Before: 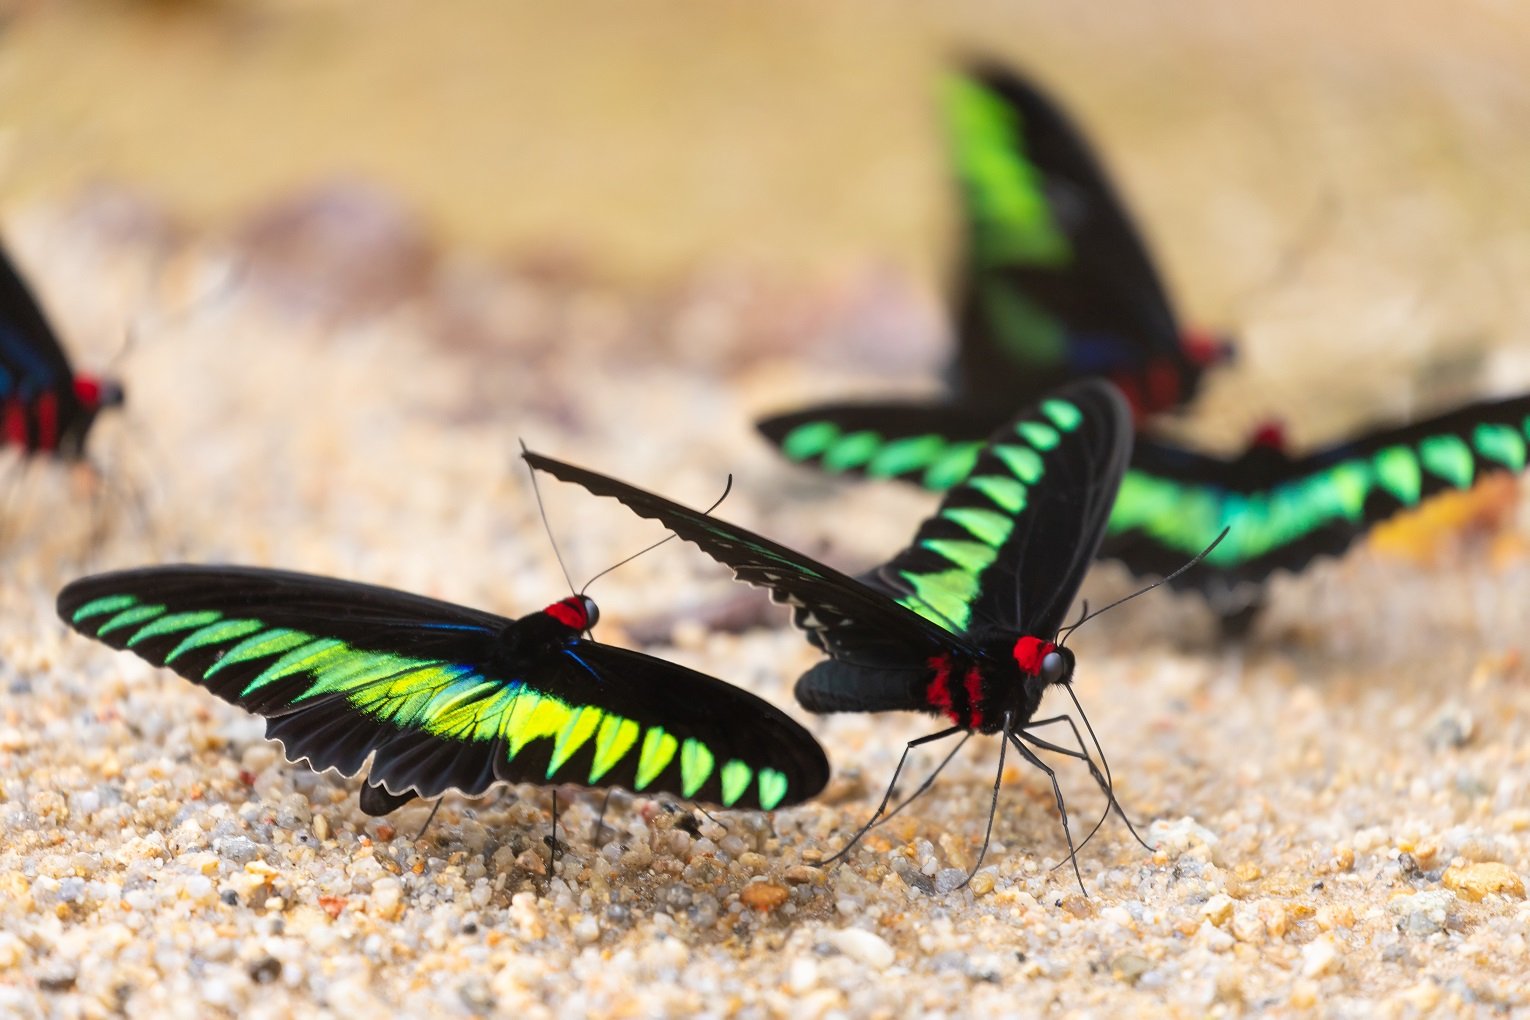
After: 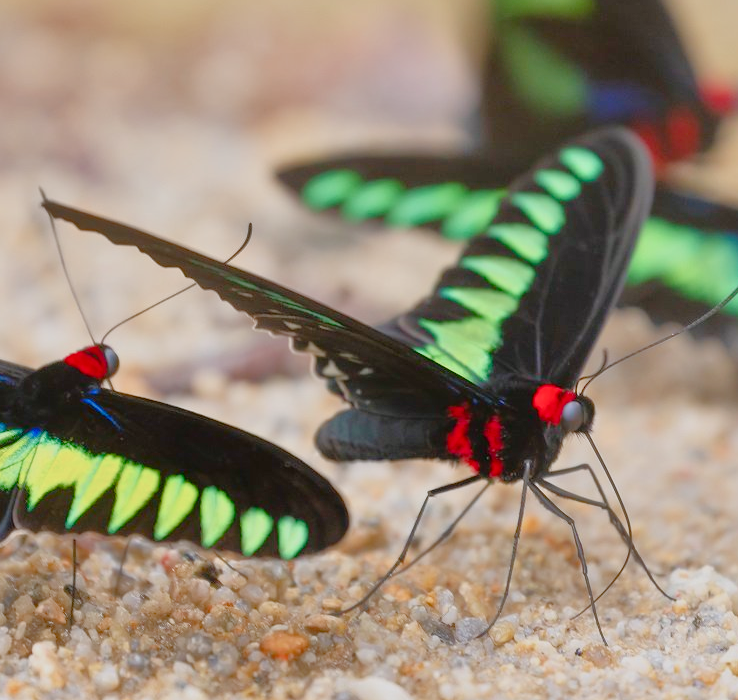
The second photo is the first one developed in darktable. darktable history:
color balance rgb: shadows lift › chroma 1%, shadows lift › hue 113°, highlights gain › chroma 0.2%, highlights gain › hue 333°, perceptual saturation grading › global saturation 20%, perceptual saturation grading › highlights -50%, perceptual saturation grading › shadows 25%, contrast -20%
crop: left 31.379%, top 24.658%, right 20.326%, bottom 6.628%
tone equalizer: -7 EV 0.15 EV, -6 EV 0.6 EV, -5 EV 1.15 EV, -4 EV 1.33 EV, -3 EV 1.15 EV, -2 EV 0.6 EV, -1 EV 0.15 EV, mask exposure compensation -0.5 EV
